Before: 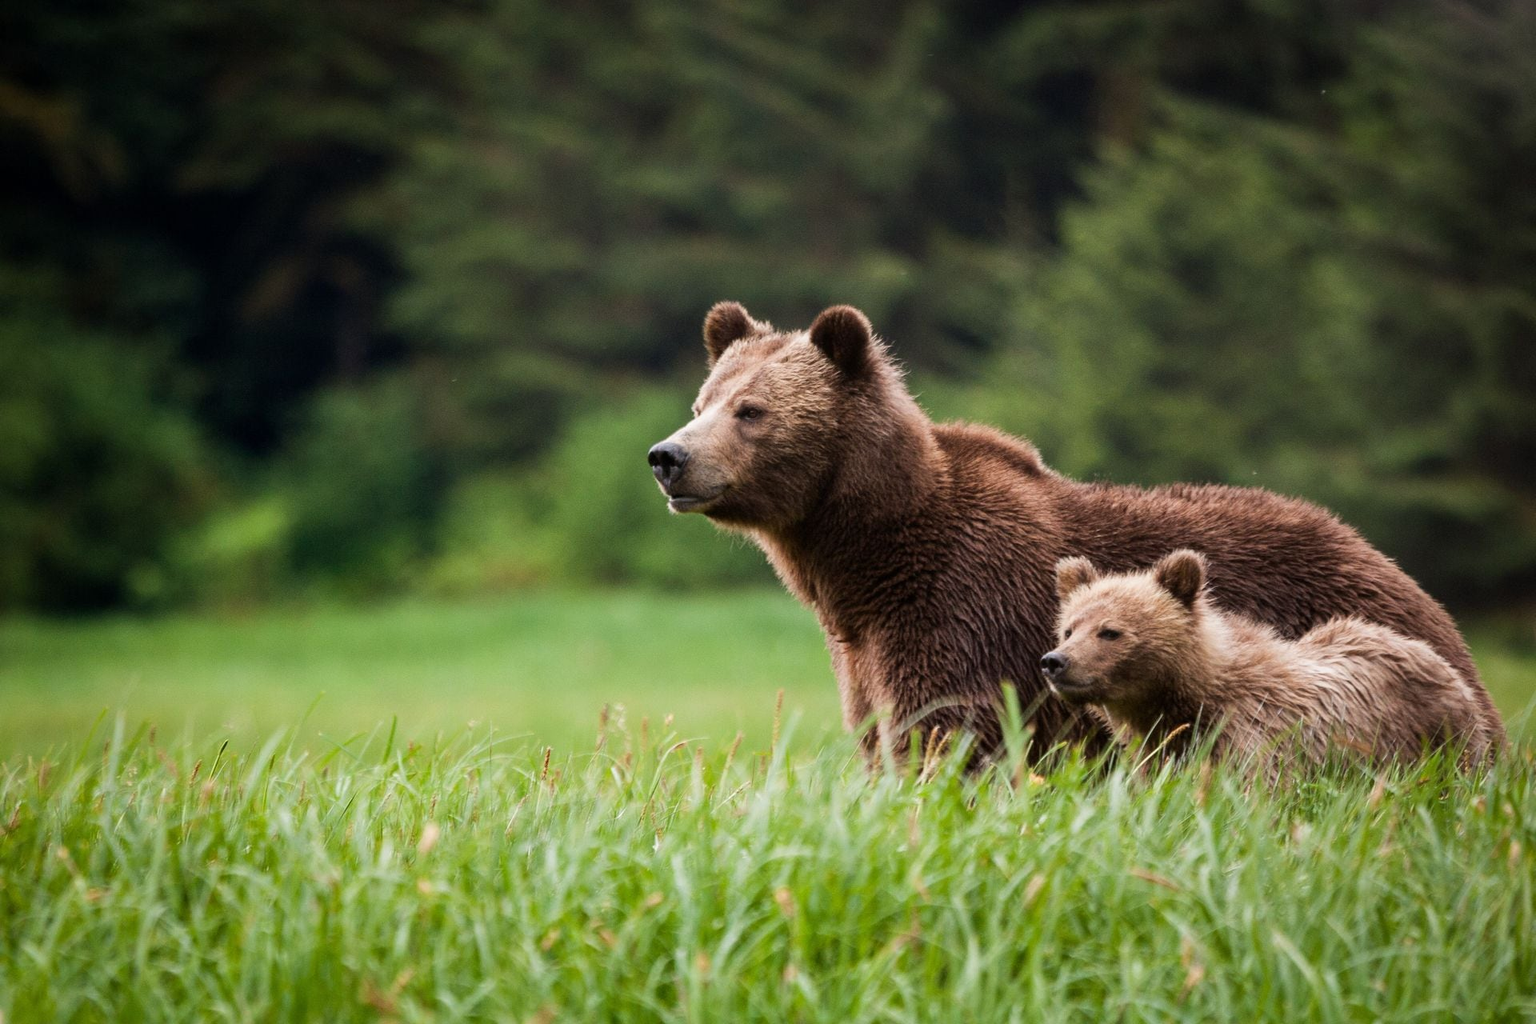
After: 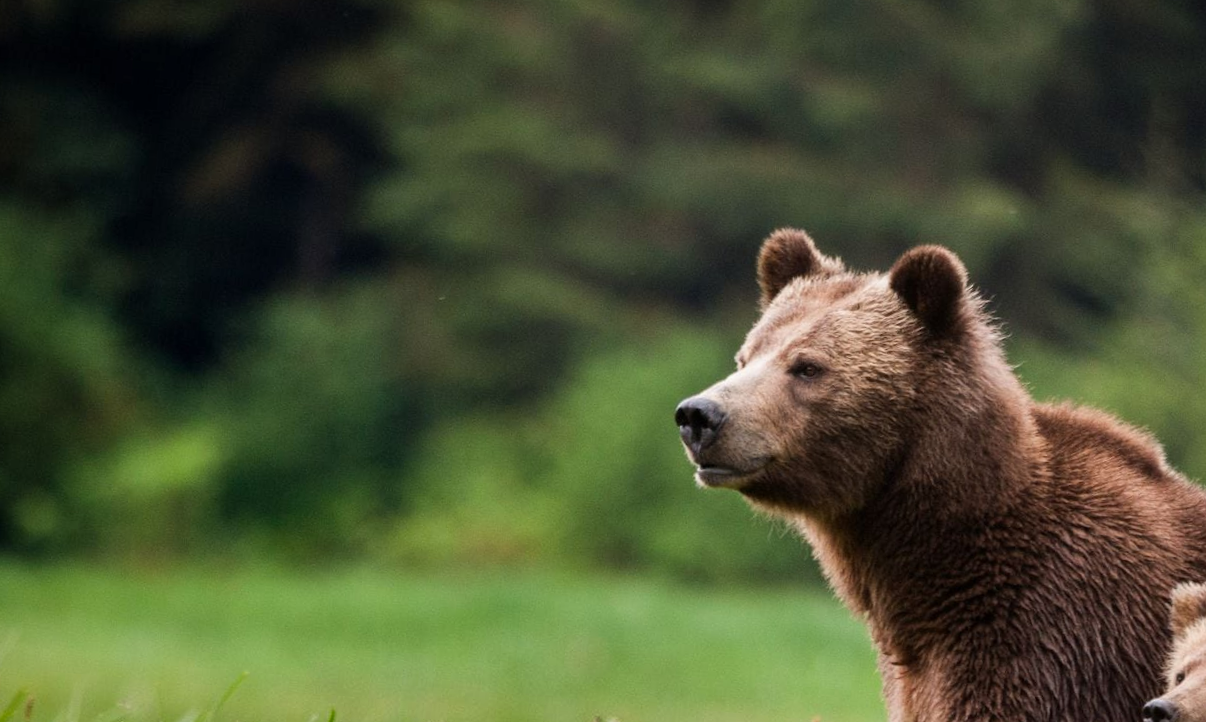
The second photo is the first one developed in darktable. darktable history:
shadows and highlights: shadows 20.75, highlights -81.82, soften with gaussian
crop and rotate: angle -4.79°, left 2.2%, top 6.658%, right 27.326%, bottom 30.07%
